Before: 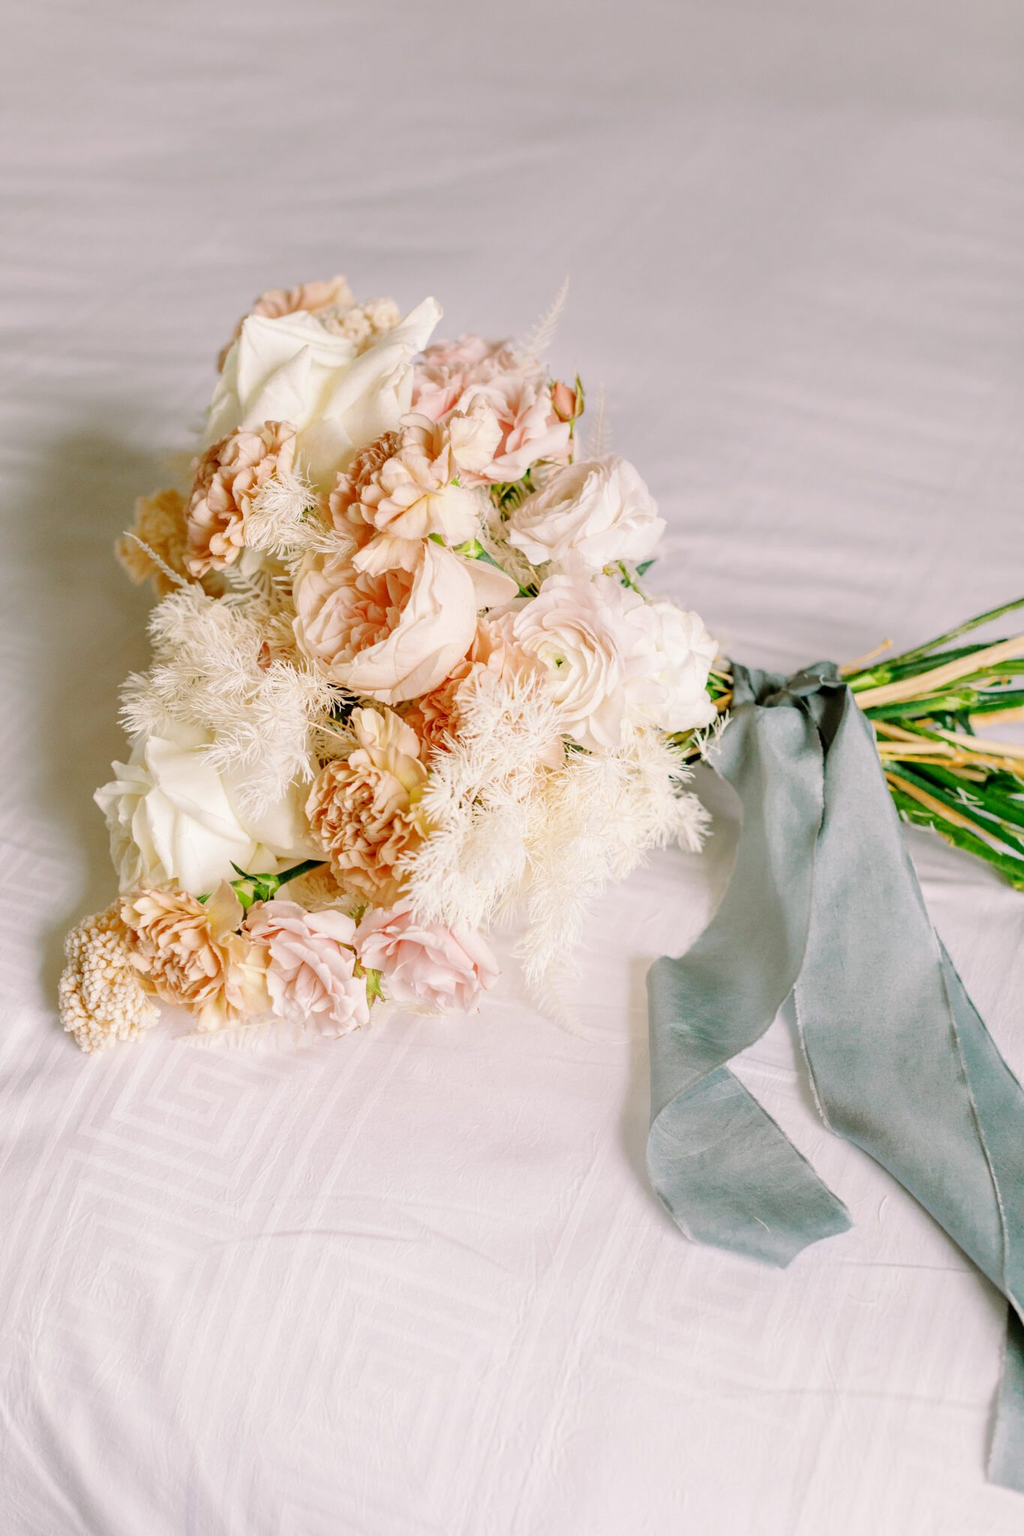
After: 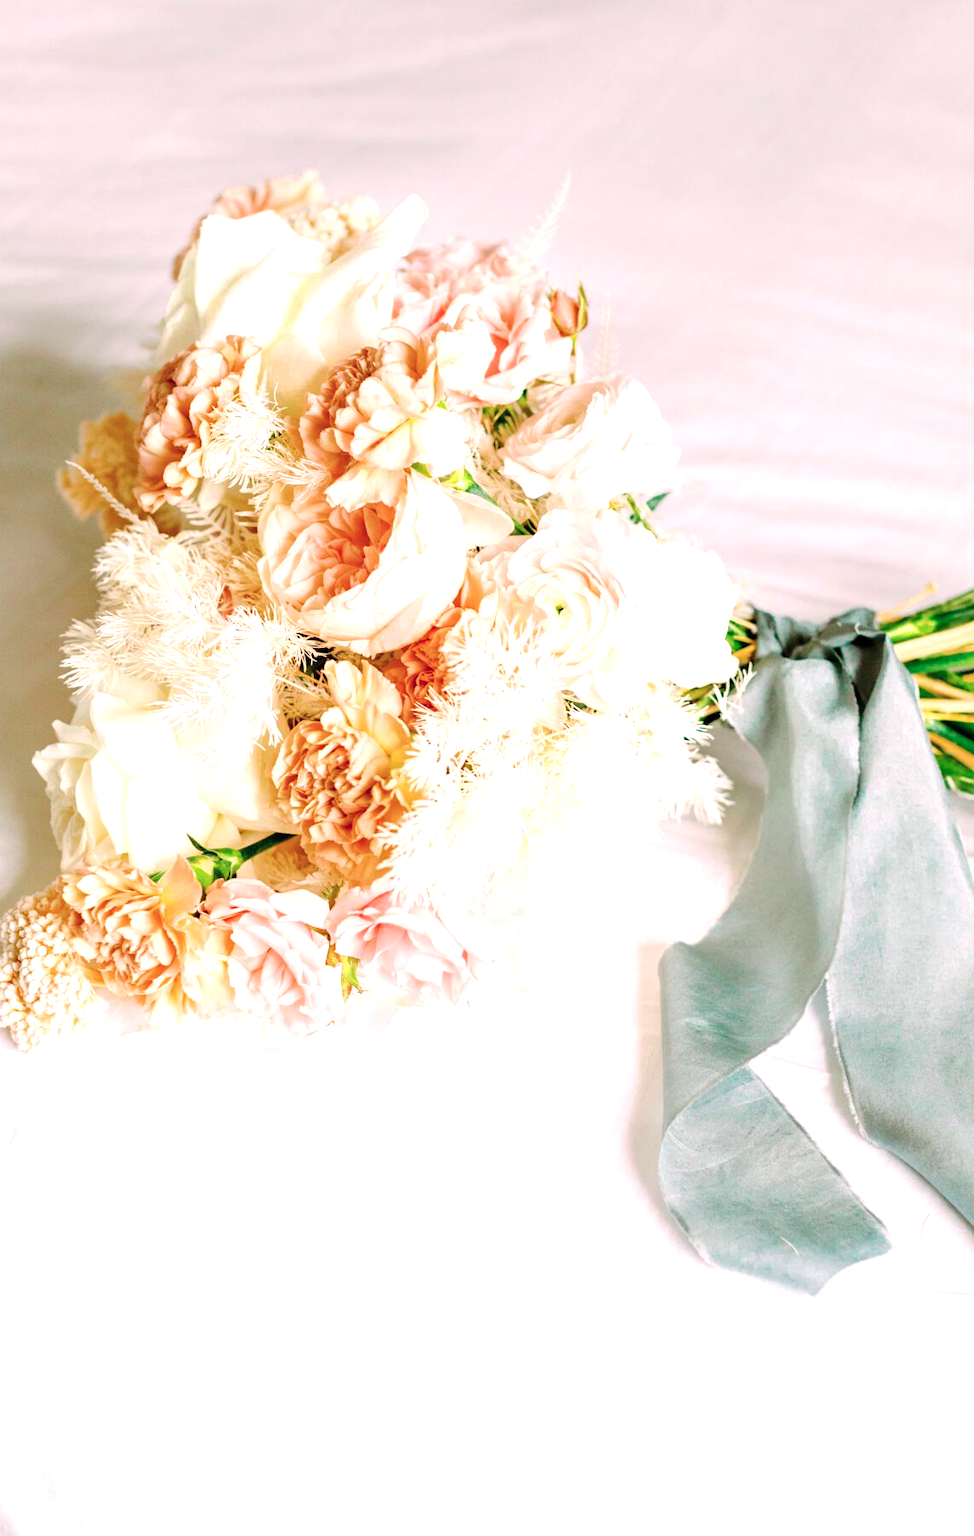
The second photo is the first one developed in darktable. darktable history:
crop: left 6.446%, top 8.188%, right 9.538%, bottom 3.548%
color contrast: blue-yellow contrast 0.7
color balance rgb: perceptual saturation grading › global saturation 30%, global vibrance 20%
exposure: exposure 0.766 EV, compensate highlight preservation false
